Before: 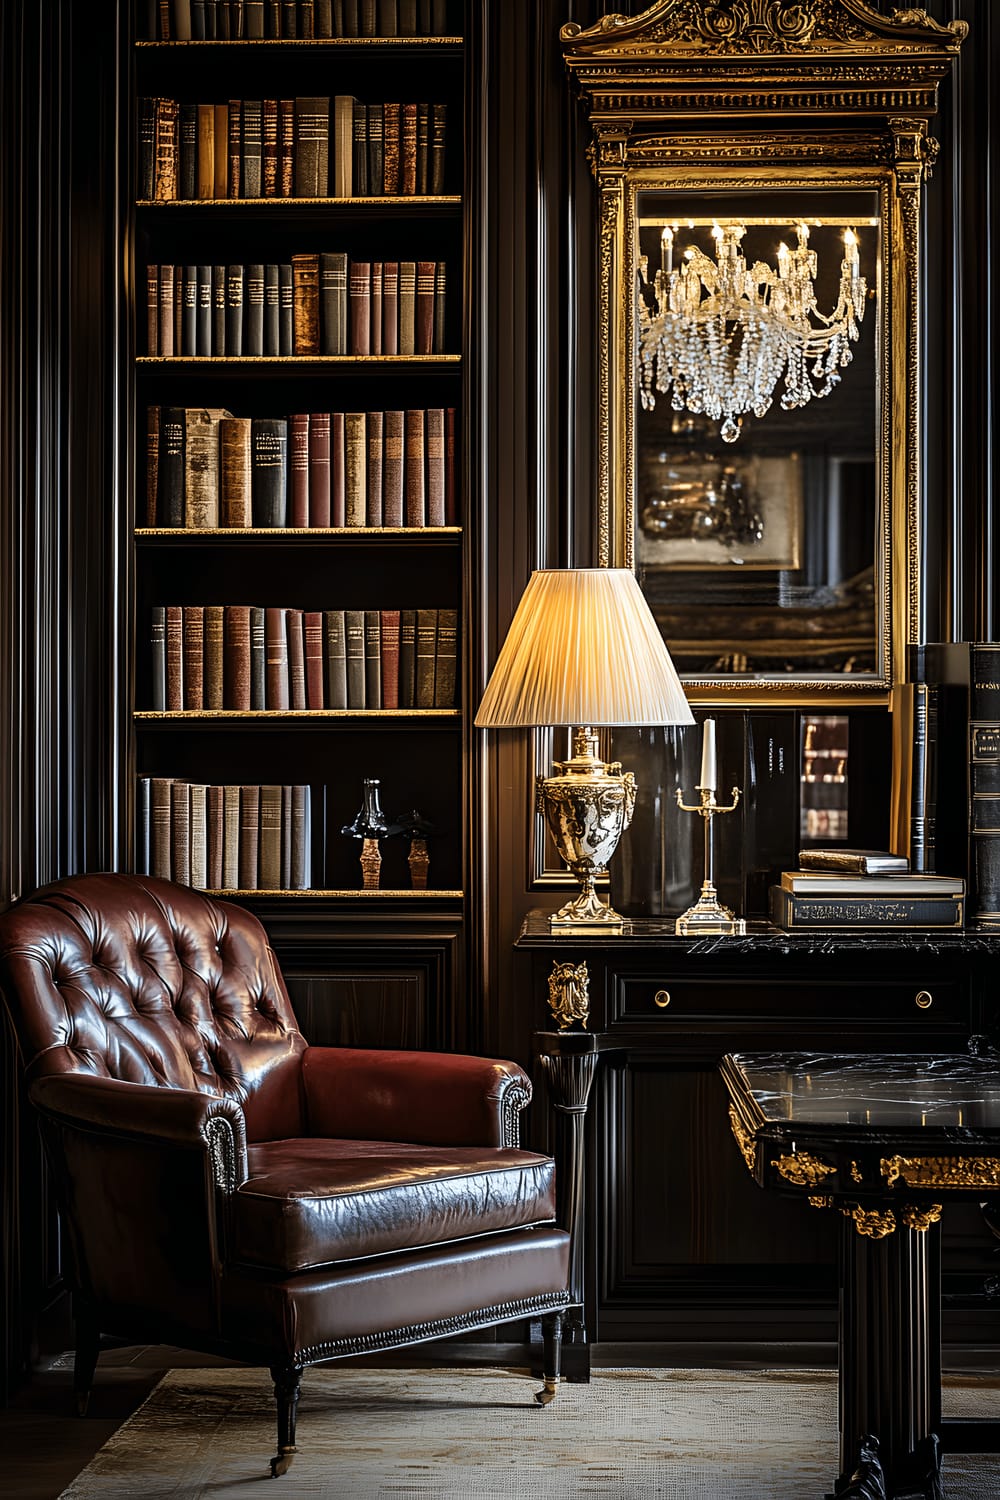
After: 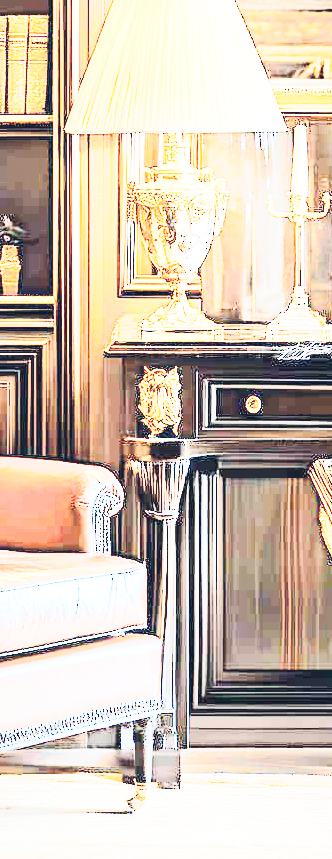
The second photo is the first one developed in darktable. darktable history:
crop: left 40.963%, top 39.63%, right 25.774%, bottom 3.102%
base curve: curves: ch0 [(0, 0) (0.032, 0.037) (0.105, 0.228) (0.435, 0.76) (0.856, 0.983) (1, 1)], preserve colors none
exposure: black level correction 0, exposure 3.986 EV, compensate exposure bias true, compensate highlight preservation false
tone equalizer: -8 EV -0.439 EV, -7 EV -0.354 EV, -6 EV -0.325 EV, -5 EV -0.188 EV, -3 EV 0.226 EV, -2 EV 0.333 EV, -1 EV 0.398 EV, +0 EV 0.406 EV
tone curve: curves: ch0 [(0, 0.052) (0.207, 0.35) (0.392, 0.592) (0.54, 0.803) (0.725, 0.922) (0.99, 0.974)], color space Lab, independent channels
color balance rgb: global offset › chroma 0.125%, global offset › hue 253.85°, perceptual saturation grading › global saturation 0.231%, perceptual brilliance grading › highlights 7.925%, perceptual brilliance grading › mid-tones 4.303%, perceptual brilliance grading › shadows 1.867%
contrast equalizer: octaves 7, y [[0.439, 0.44, 0.442, 0.457, 0.493, 0.498], [0.5 ×6], [0.5 ×6], [0 ×6], [0 ×6]], mix -0.197
